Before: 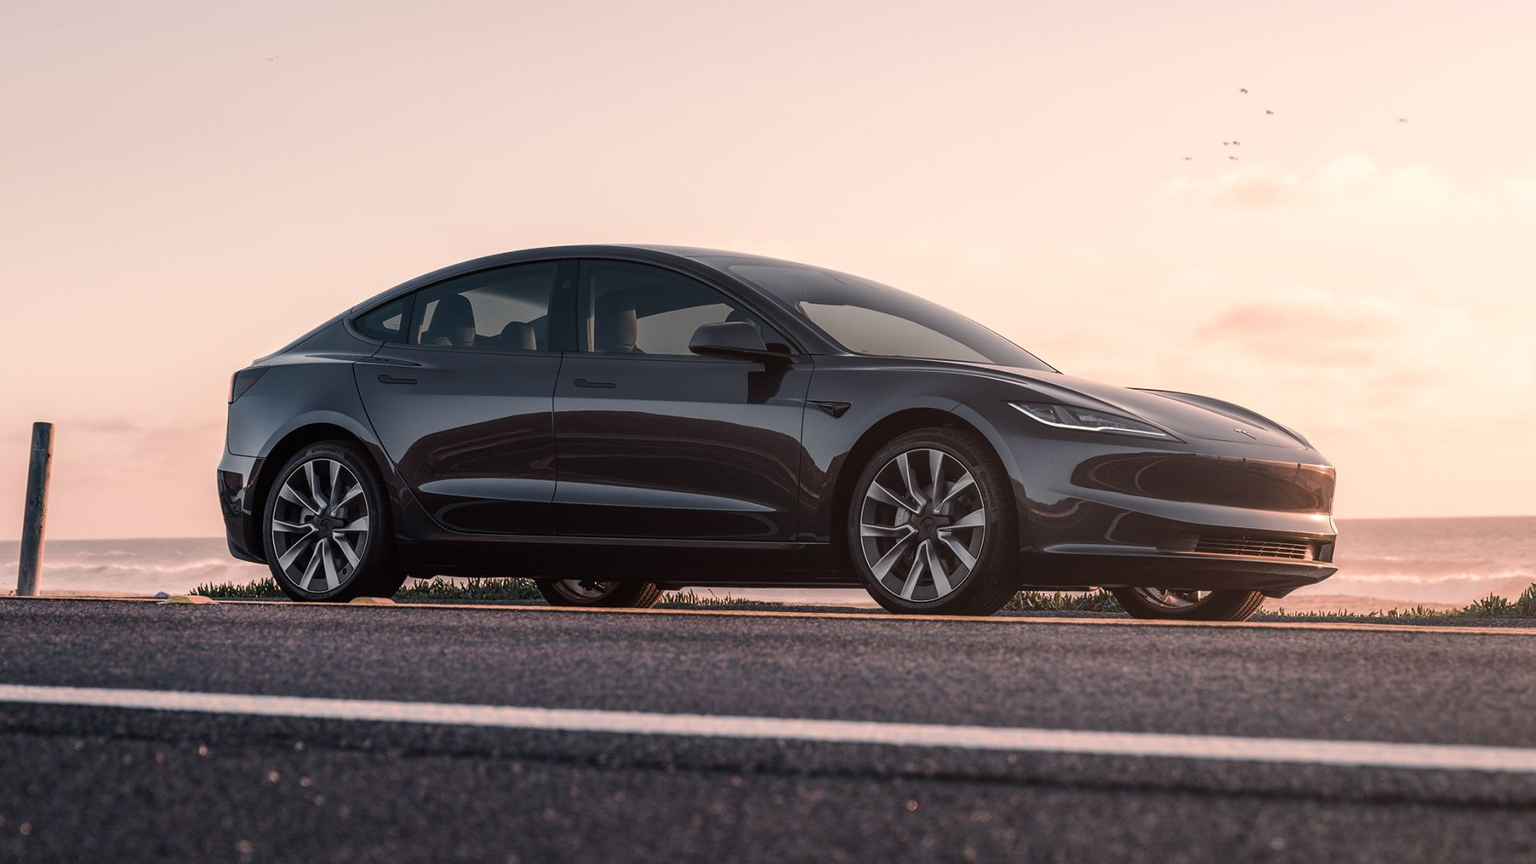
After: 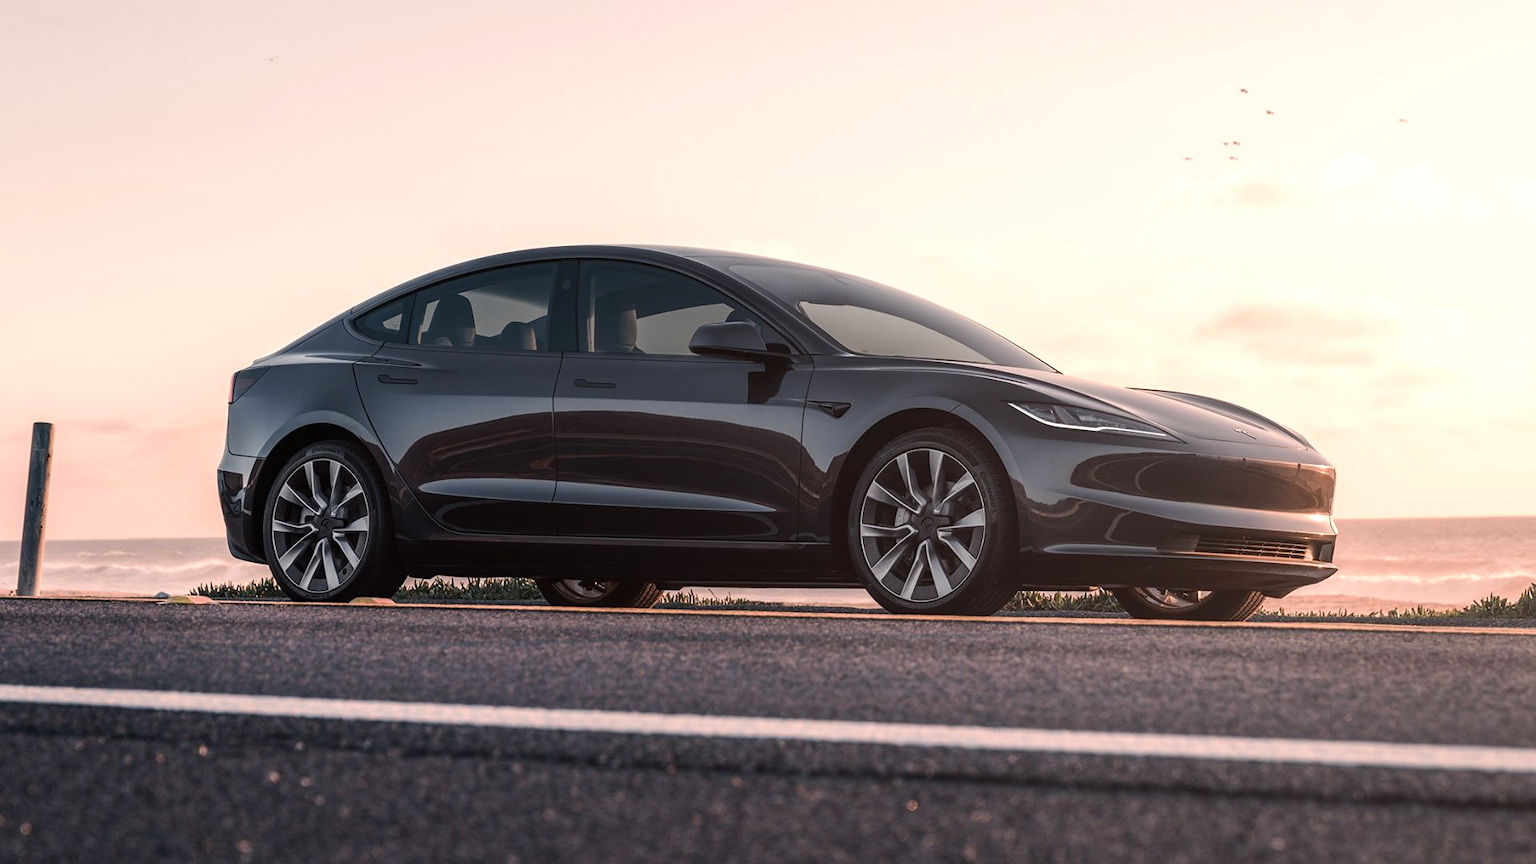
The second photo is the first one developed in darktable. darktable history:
exposure: exposure 0.256 EV, compensate highlight preservation false
